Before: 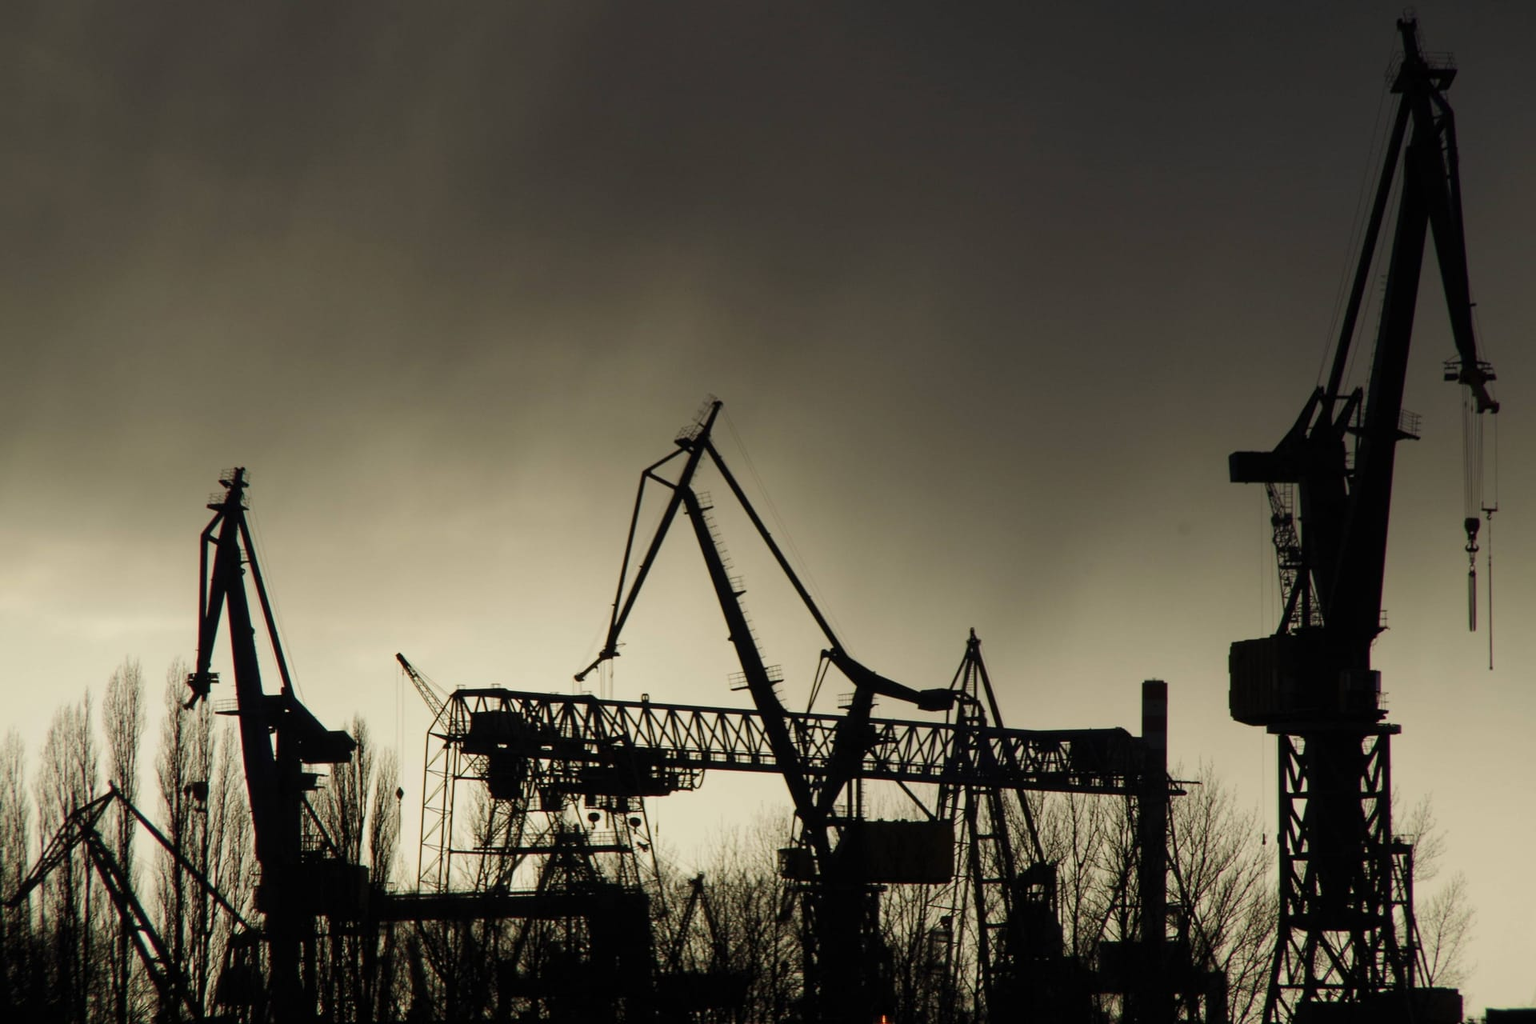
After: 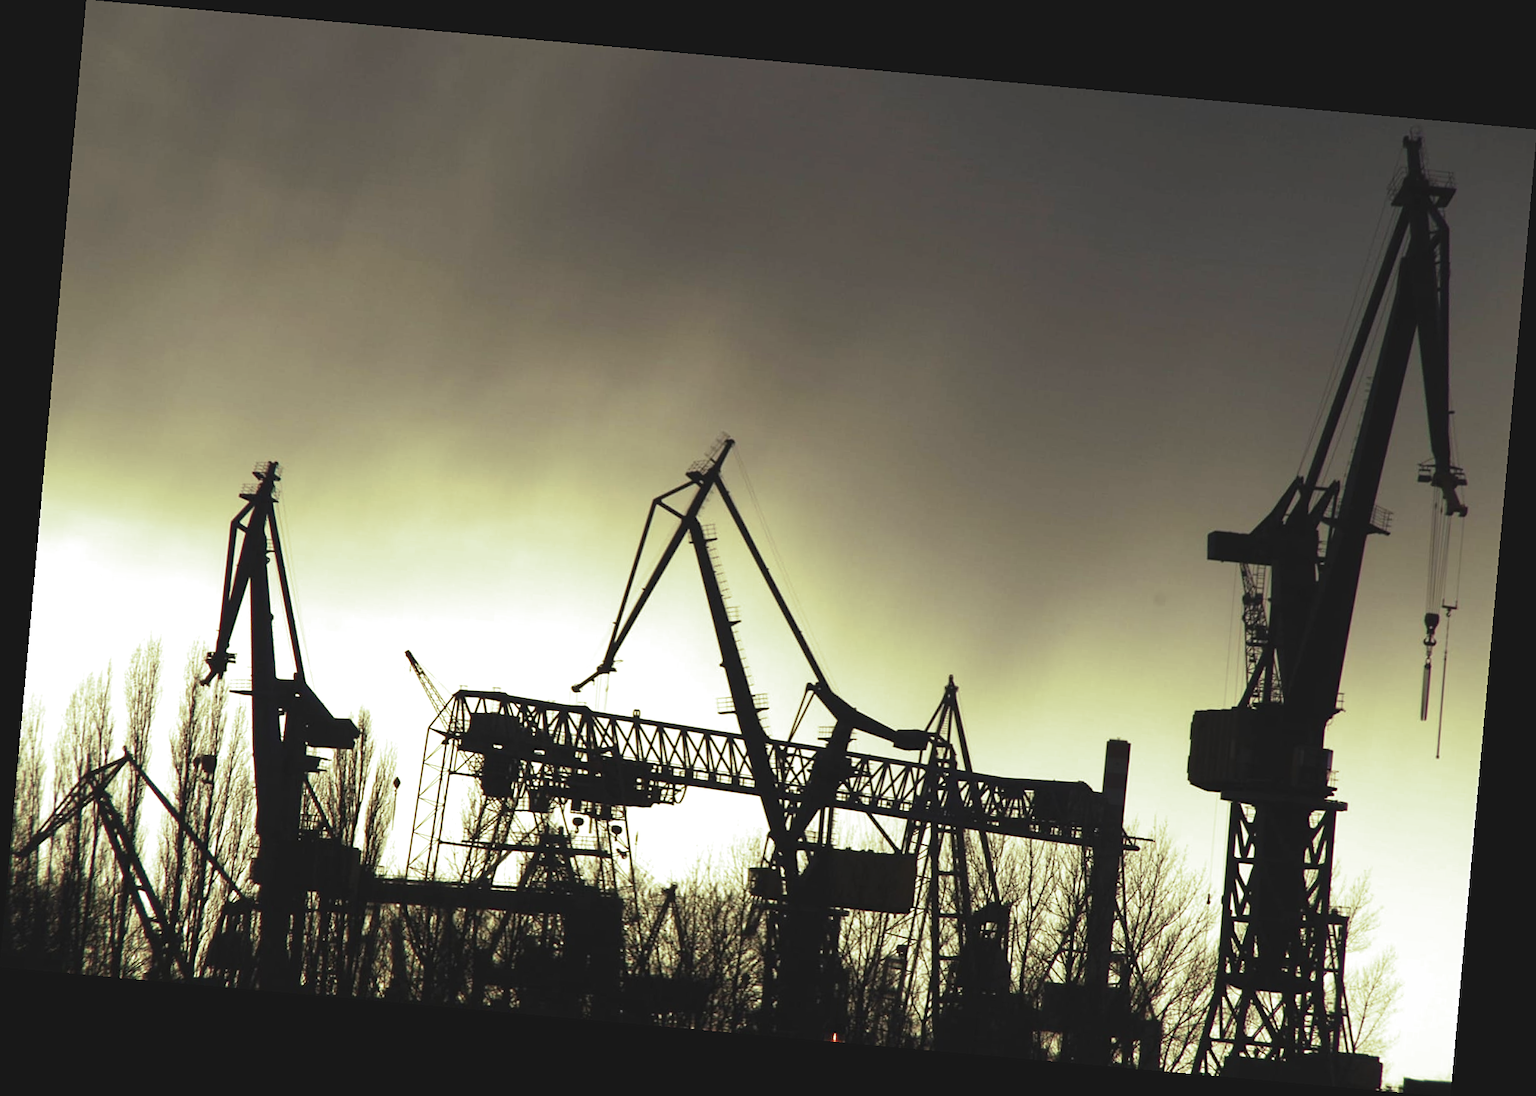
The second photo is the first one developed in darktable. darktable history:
split-toning: shadows › hue 290.82°, shadows › saturation 0.34, highlights › saturation 0.38, balance 0, compress 50%
sharpen: amount 0.2
exposure: black level correction -0.005, exposure 1.002 EV, compensate highlight preservation false
rotate and perspective: rotation 5.12°, automatic cropping off
